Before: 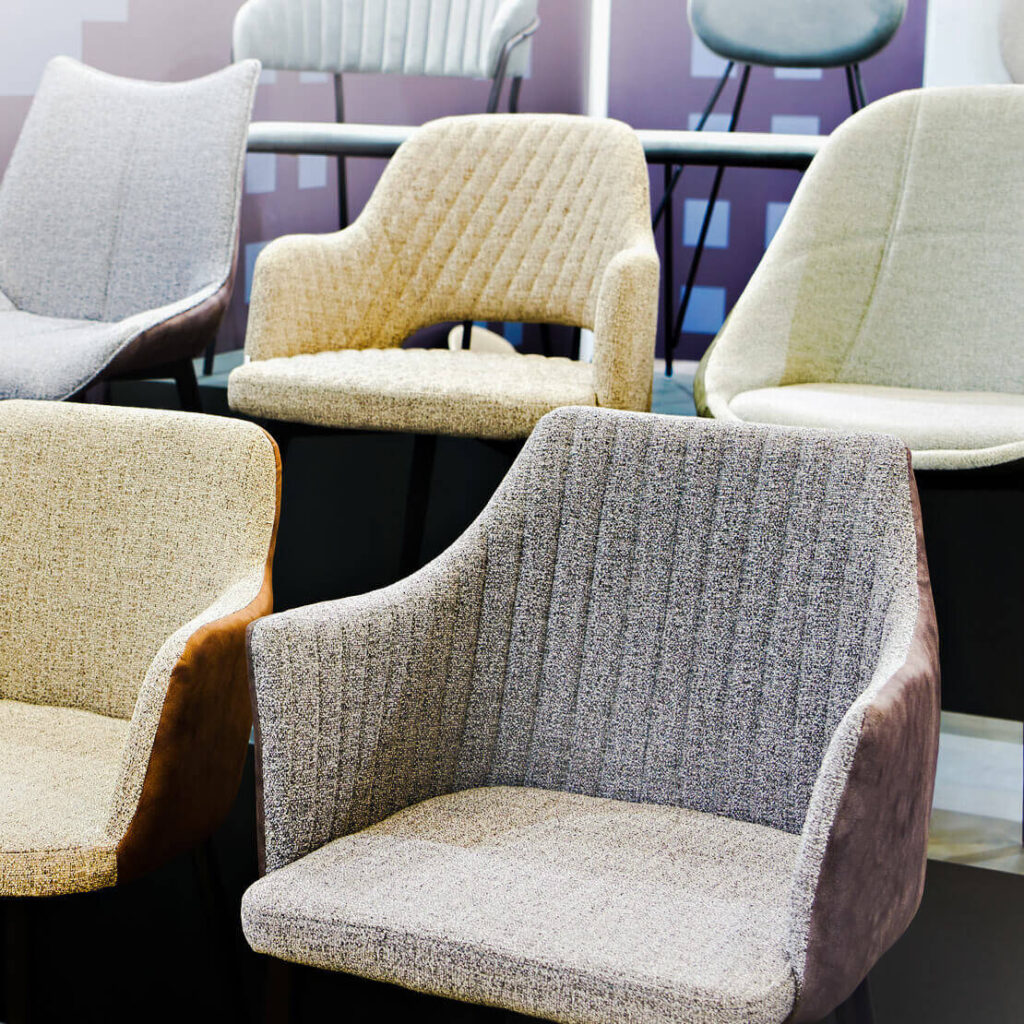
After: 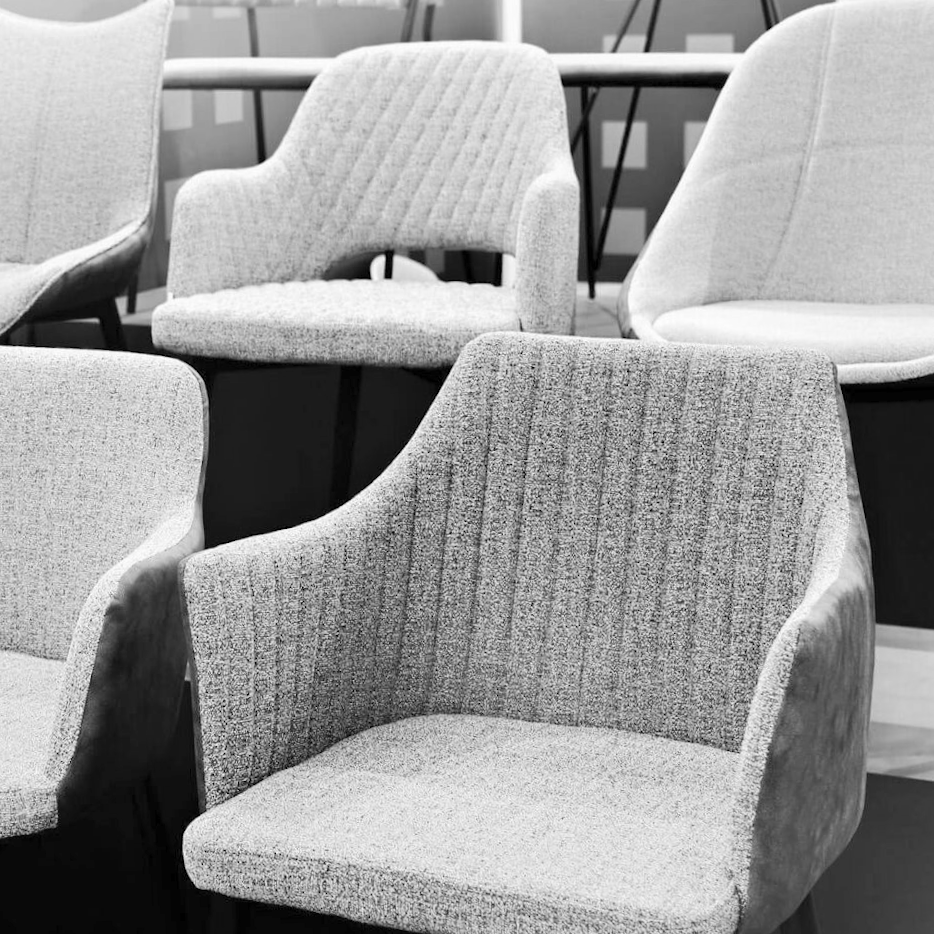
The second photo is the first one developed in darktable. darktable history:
monochrome: on, module defaults
crop and rotate: angle 1.96°, left 5.673%, top 5.673%
contrast brightness saturation: brightness 0.15
